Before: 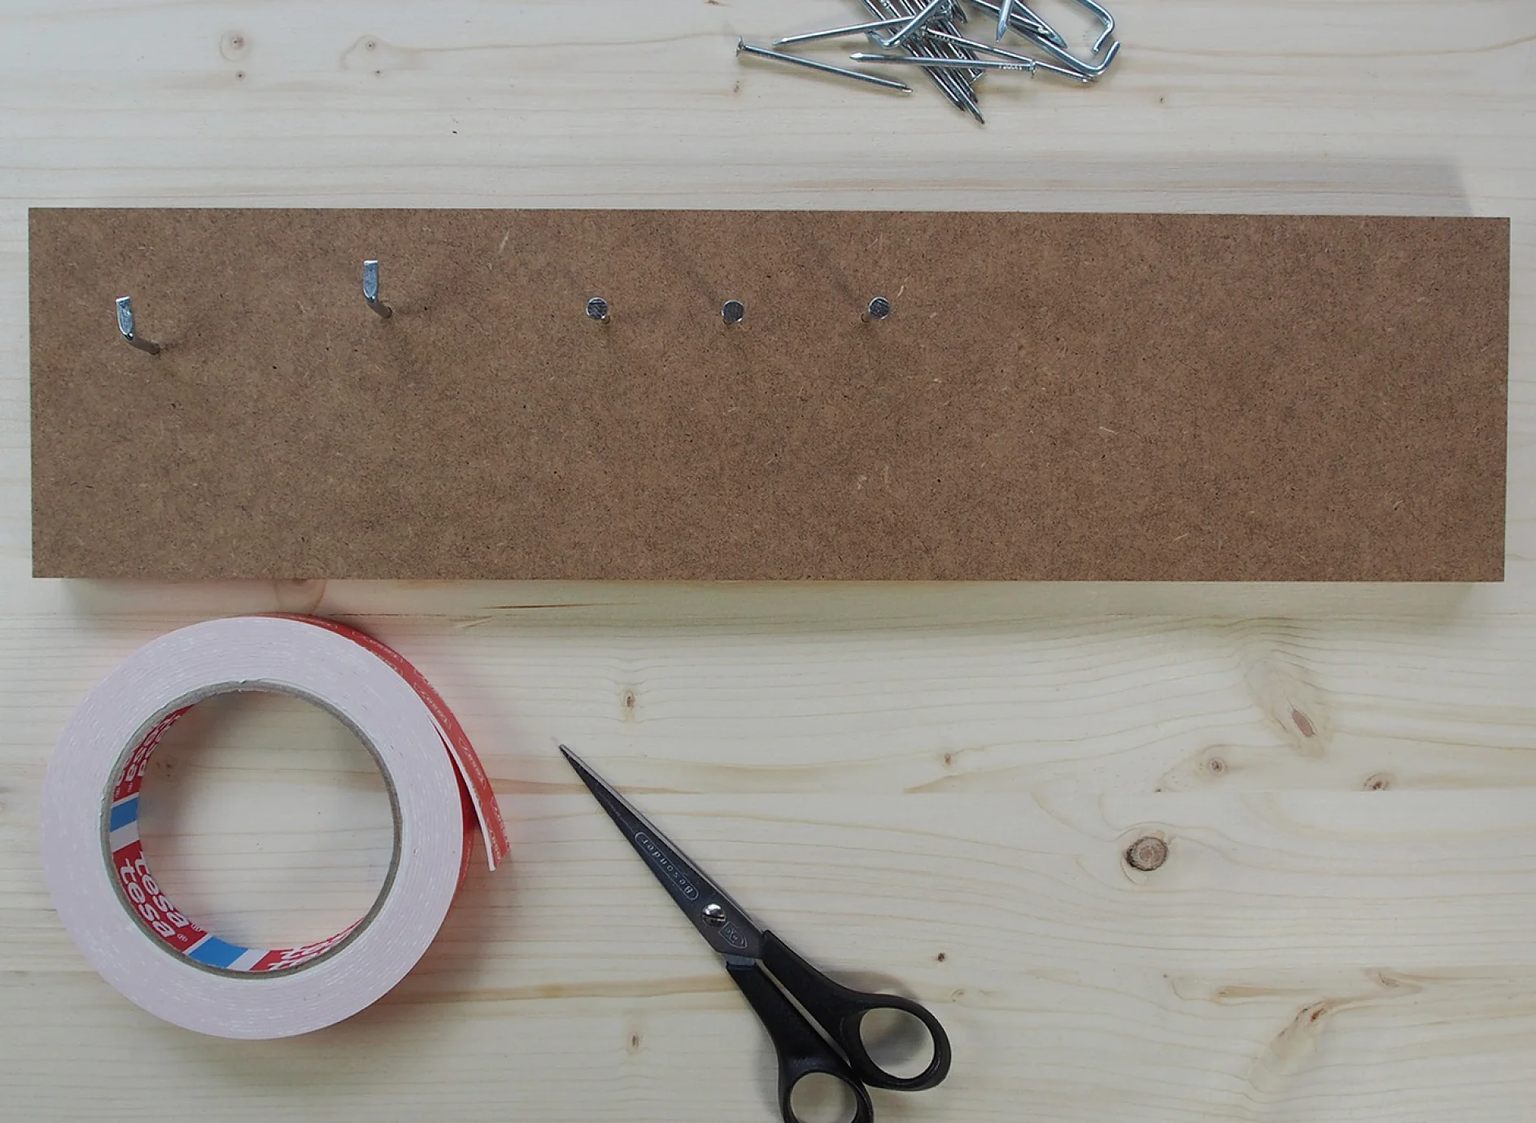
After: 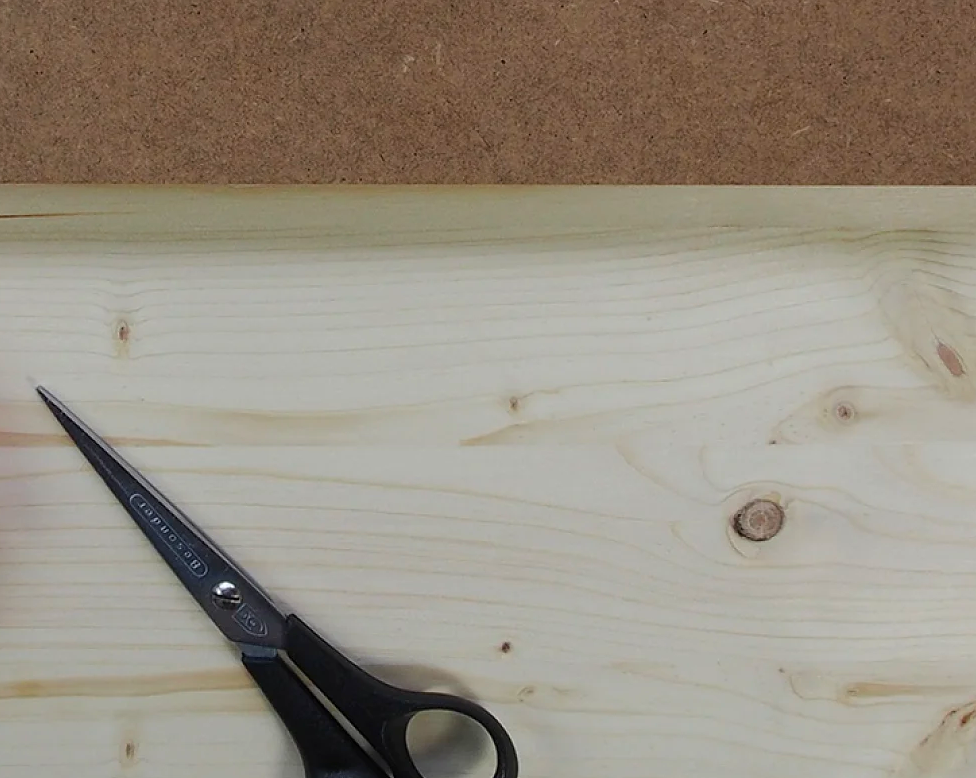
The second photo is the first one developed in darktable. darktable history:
color balance rgb: power › hue 60.33°, perceptual saturation grading › global saturation 9.603%, global vibrance 20%
crop: left 34.514%, top 38.392%, right 13.78%, bottom 5.2%
